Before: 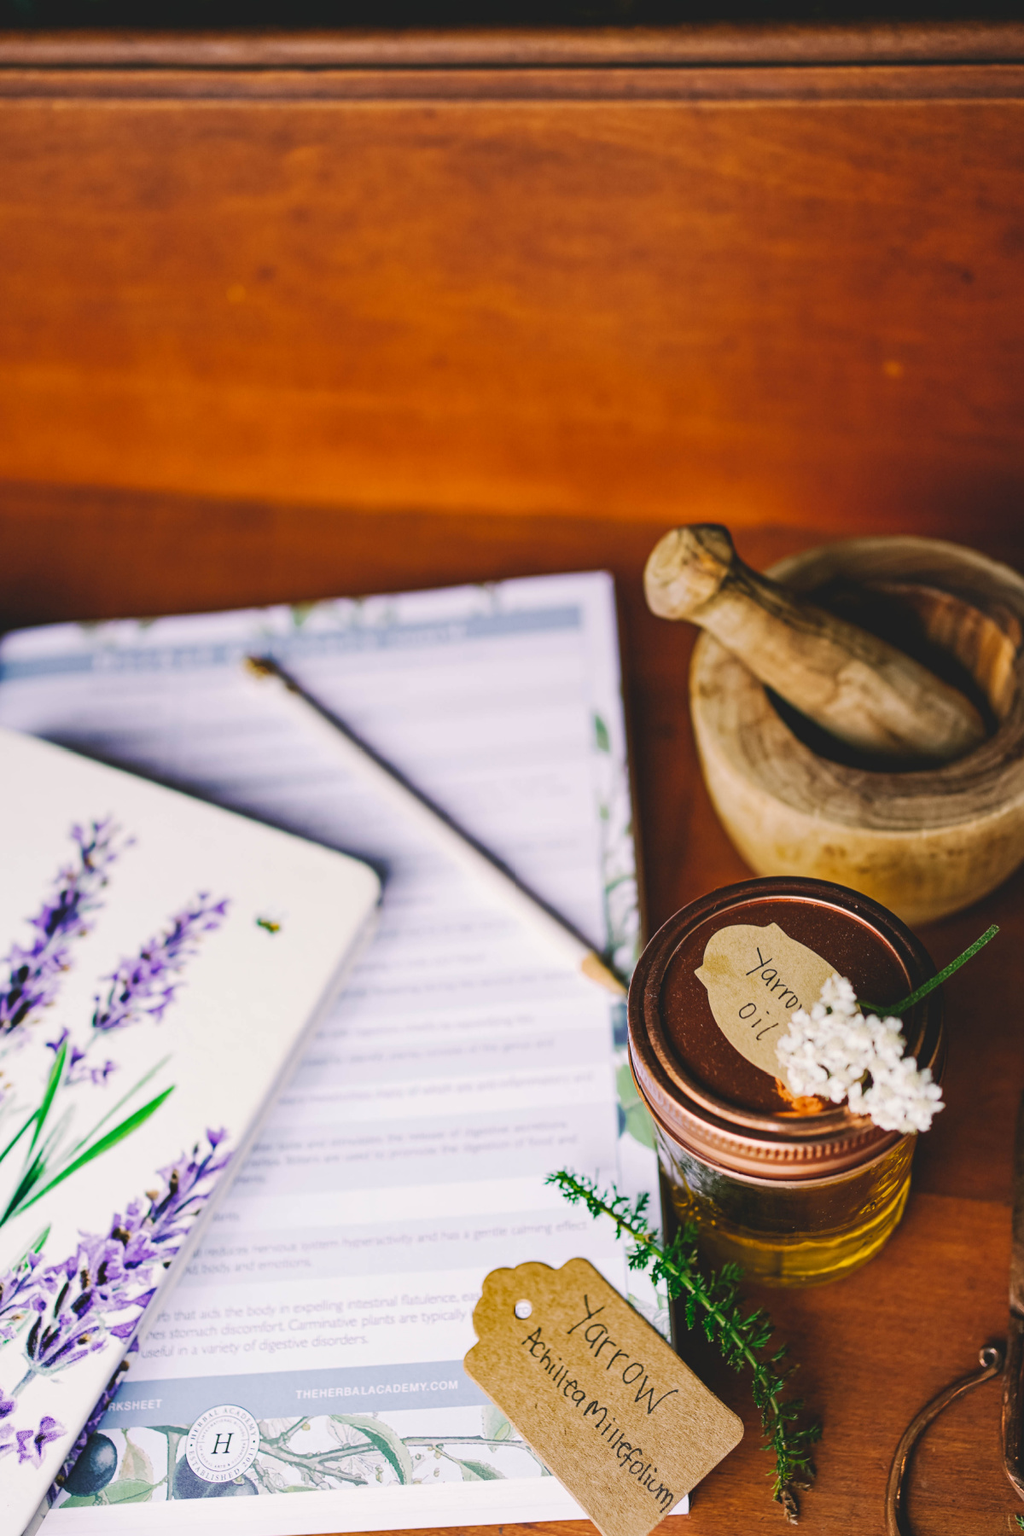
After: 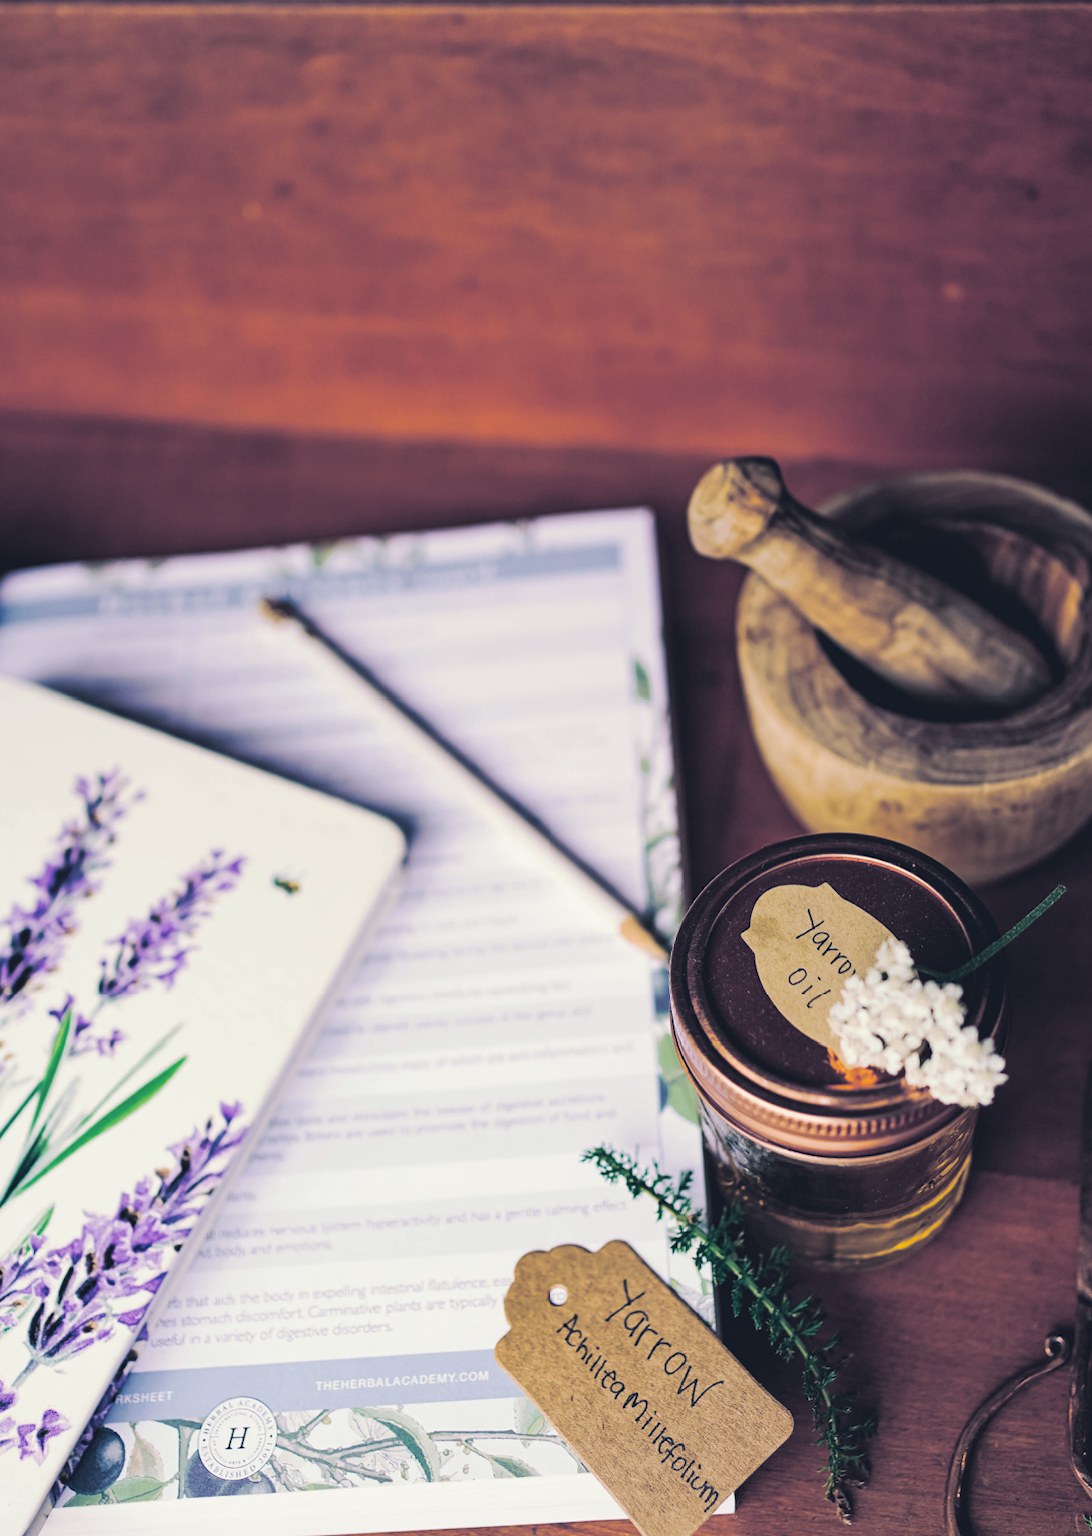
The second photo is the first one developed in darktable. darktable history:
crop and rotate: top 6.25%
split-toning: shadows › hue 230.4°
